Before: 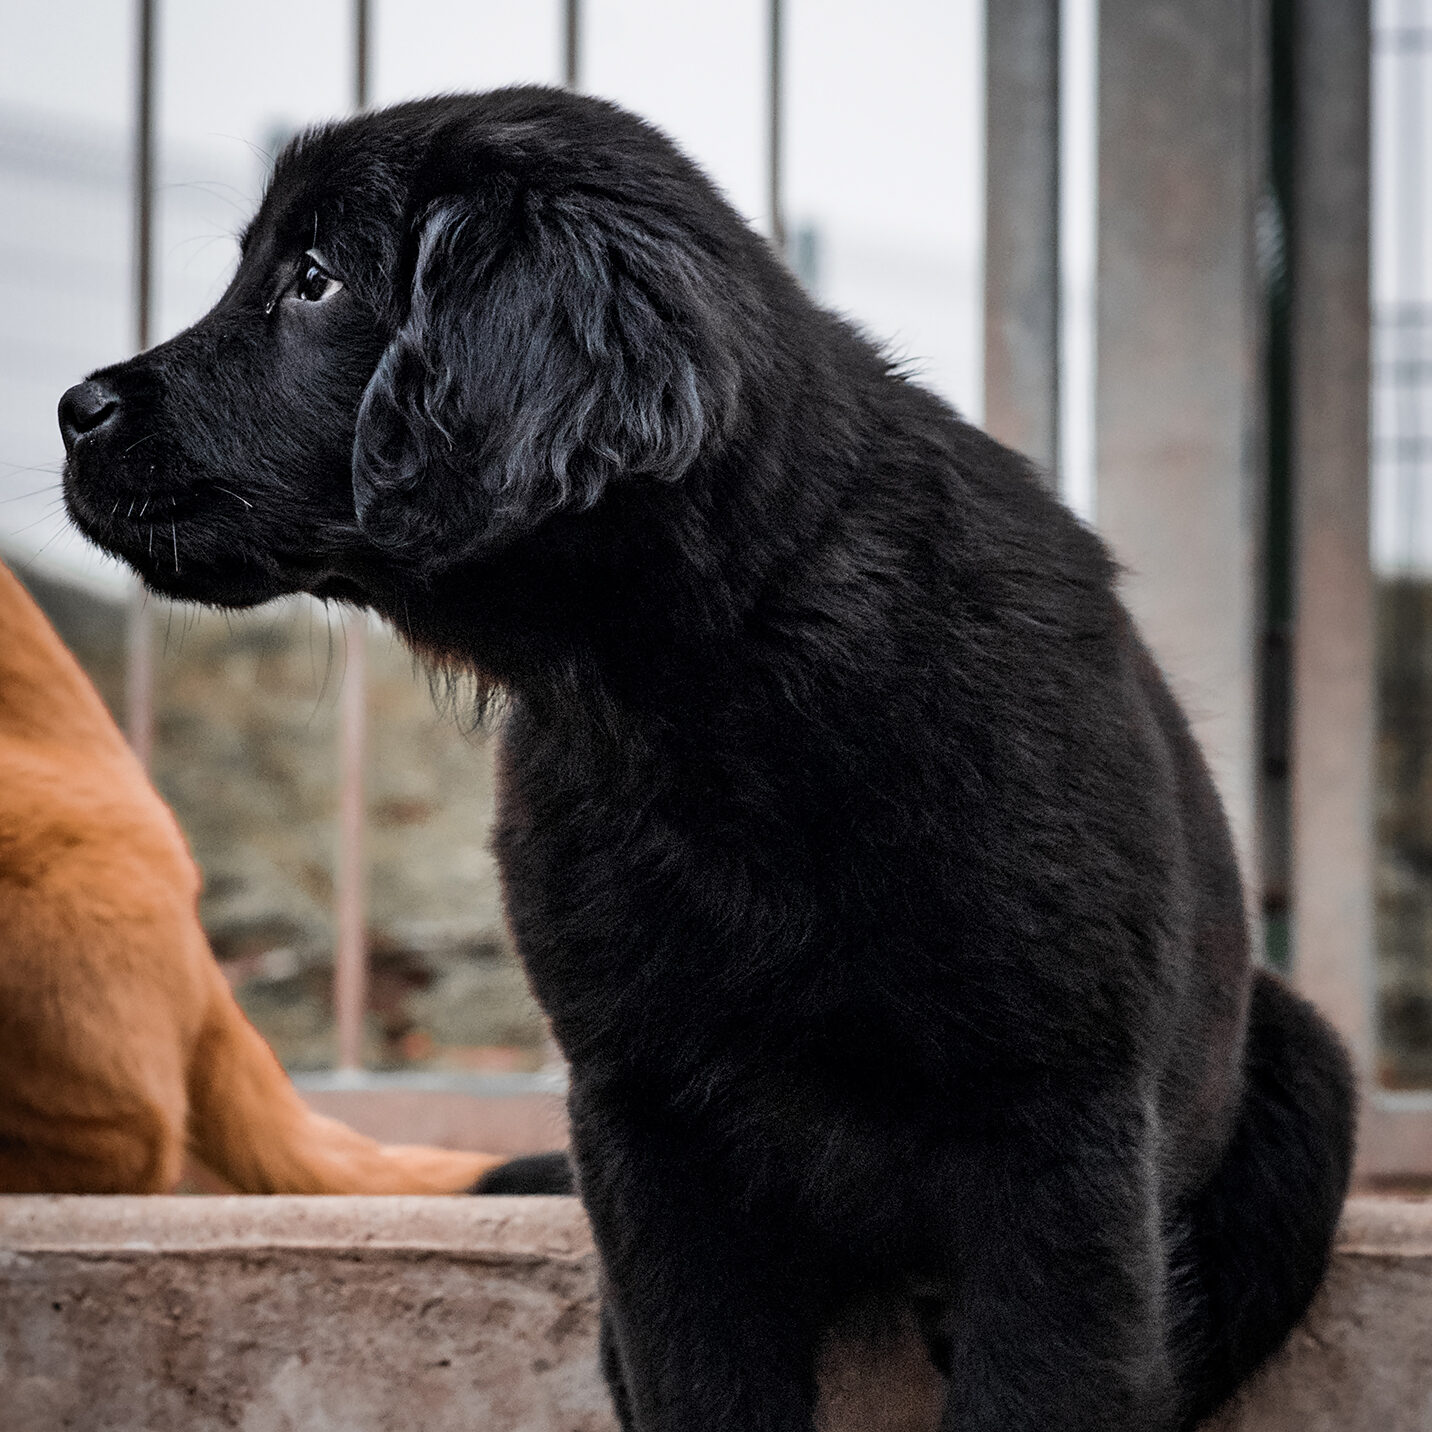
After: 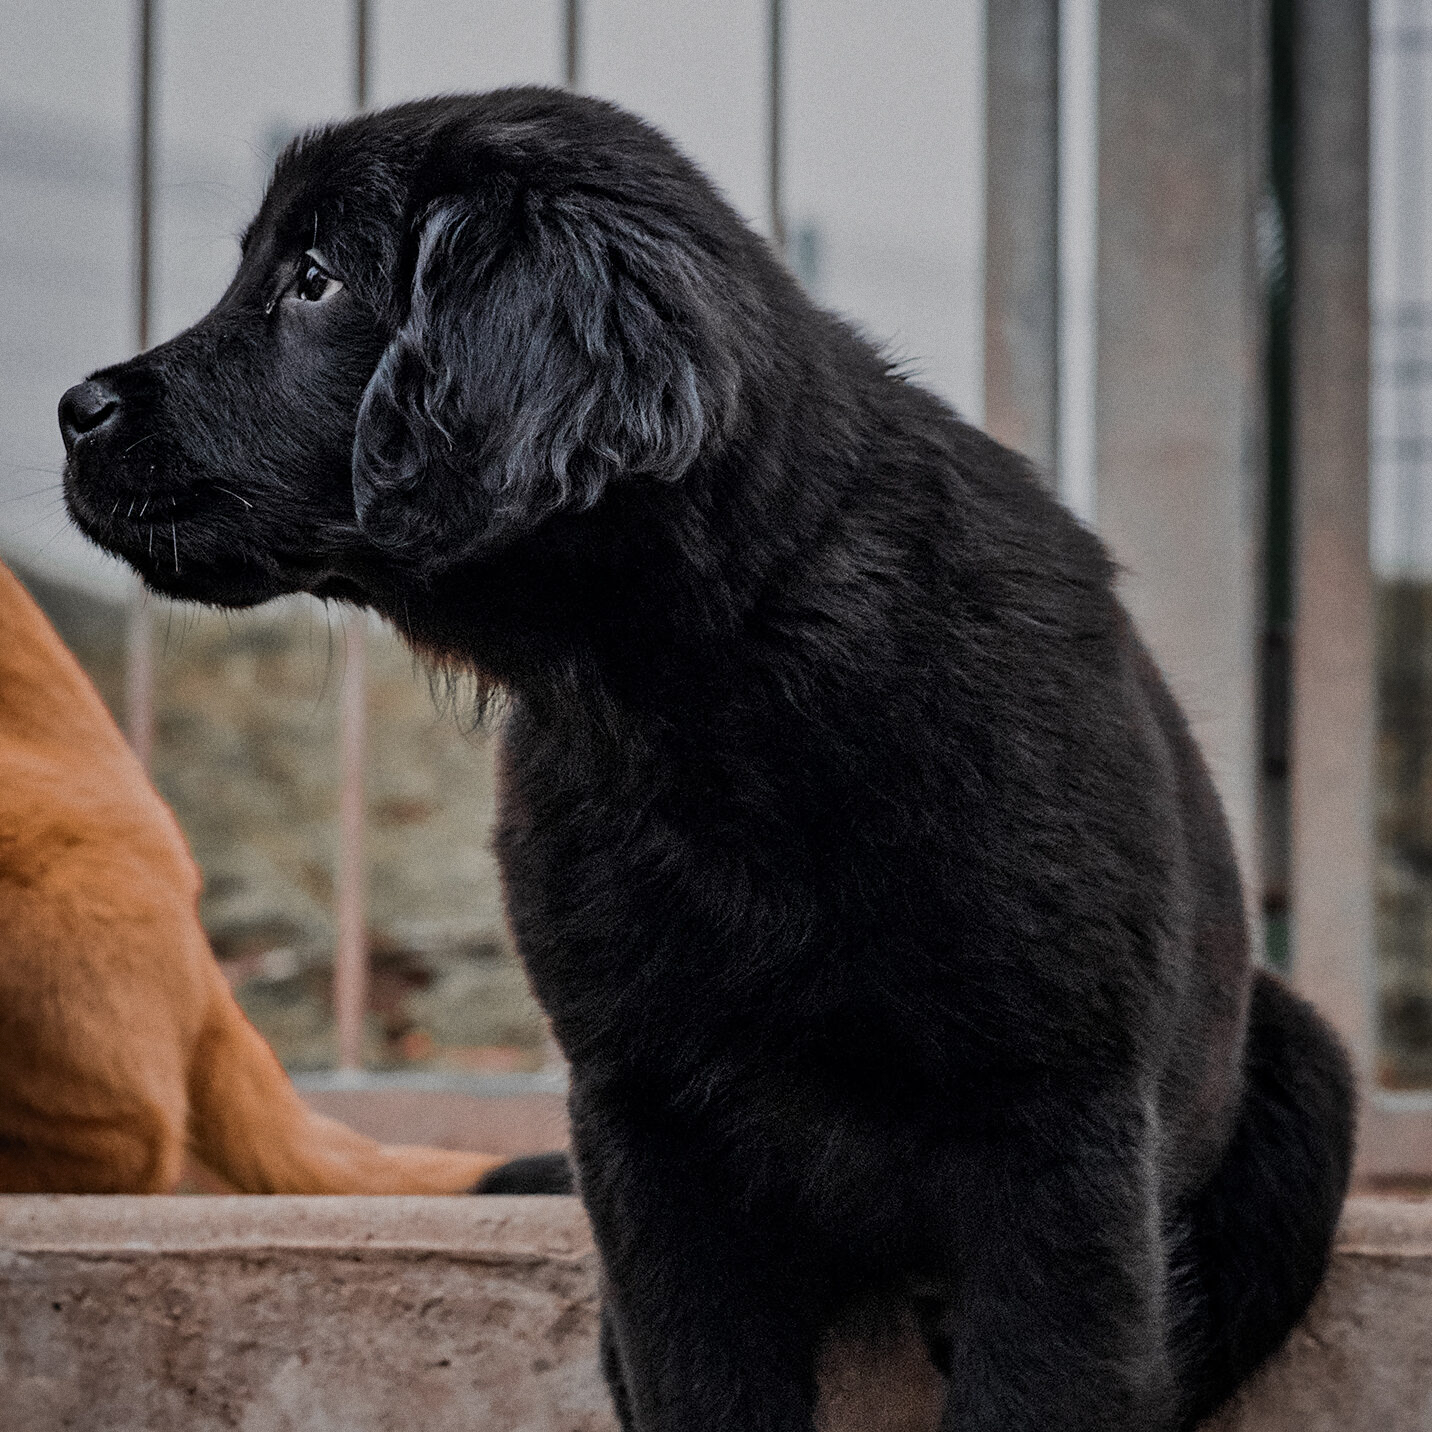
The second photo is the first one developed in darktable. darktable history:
grain: coarseness 0.09 ISO
tone equalizer: -8 EV -0.002 EV, -7 EV 0.005 EV, -6 EV -0.008 EV, -5 EV 0.007 EV, -4 EV -0.042 EV, -3 EV -0.233 EV, -2 EV -0.662 EV, -1 EV -0.983 EV, +0 EV -0.969 EV, smoothing diameter 2%, edges refinement/feathering 20, mask exposure compensation -1.57 EV, filter diffusion 5
